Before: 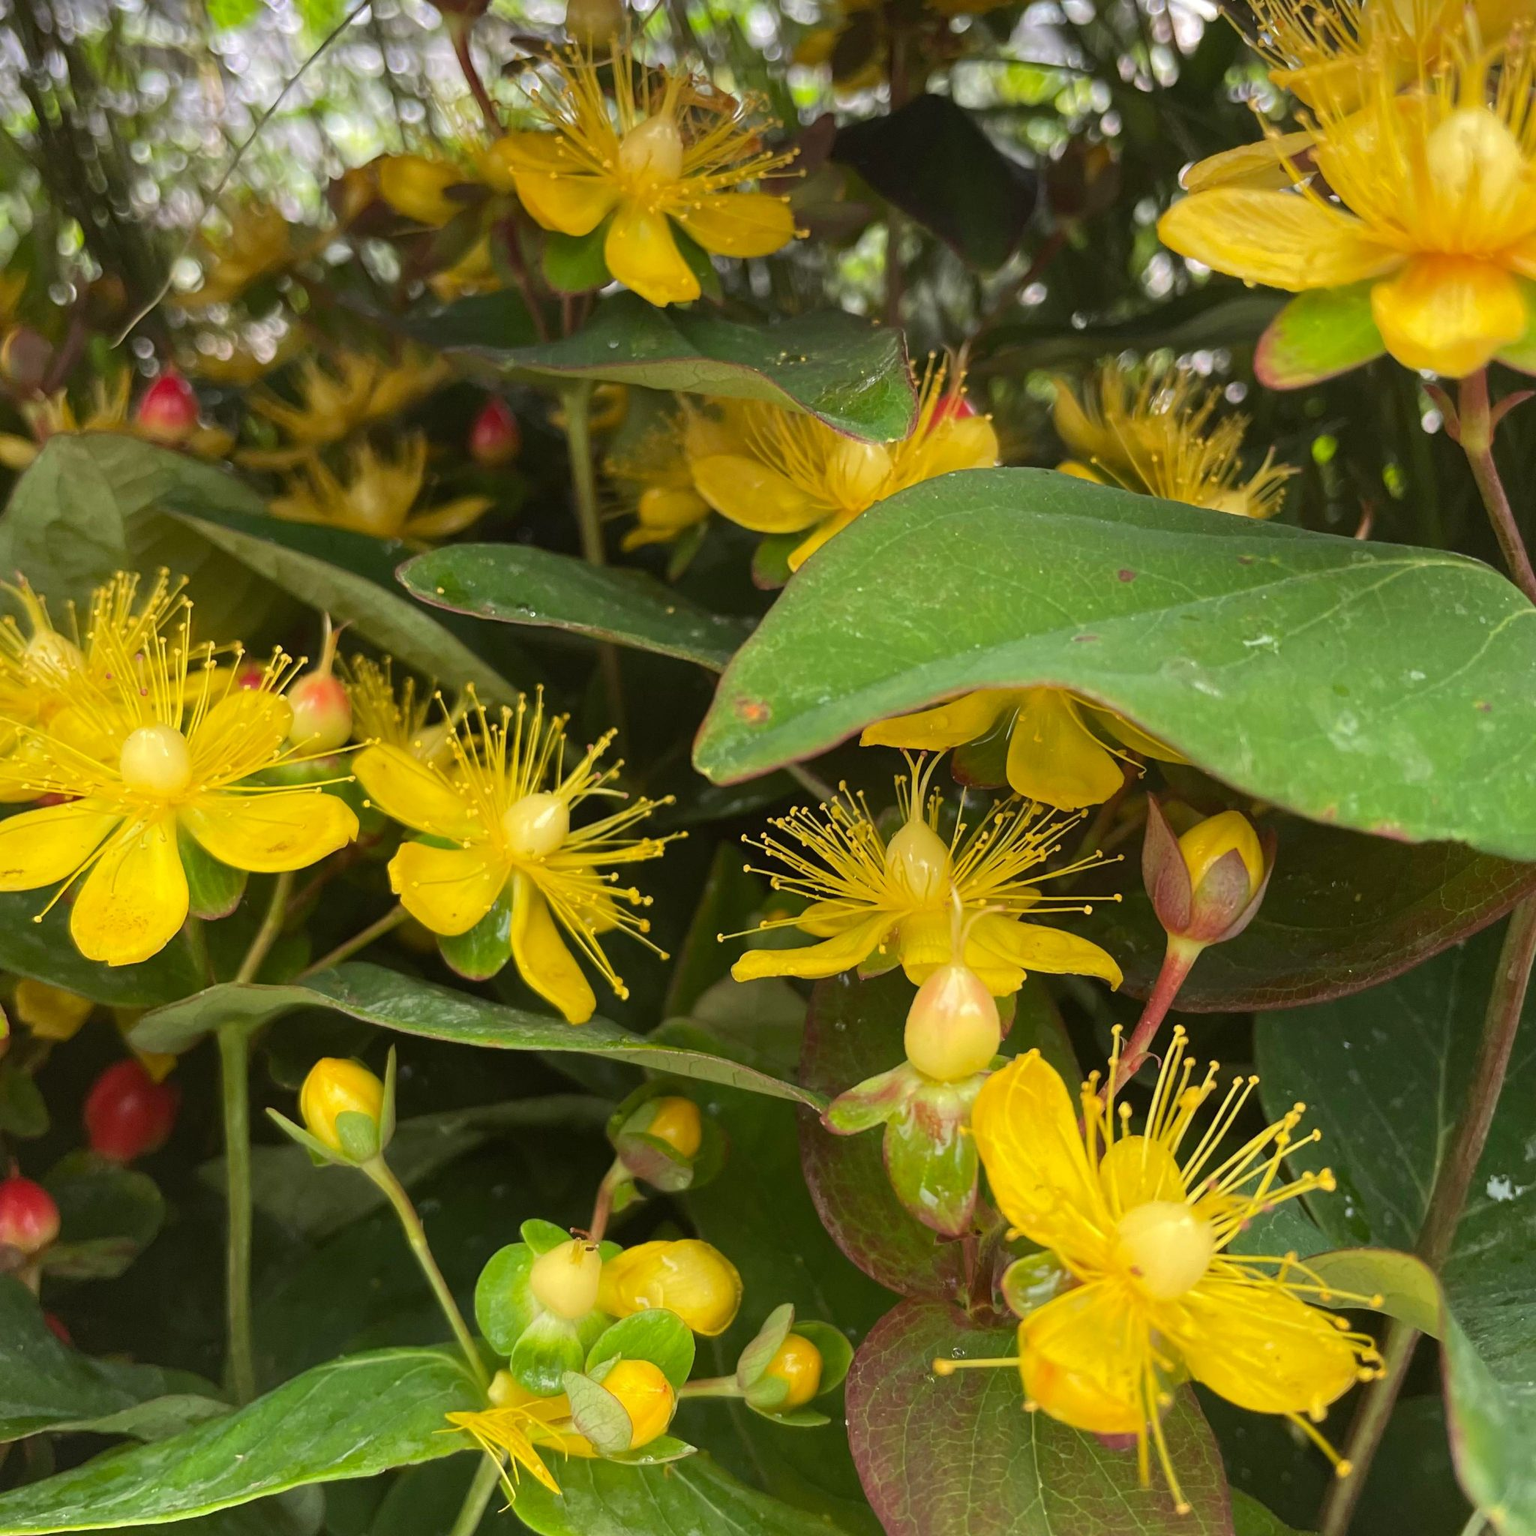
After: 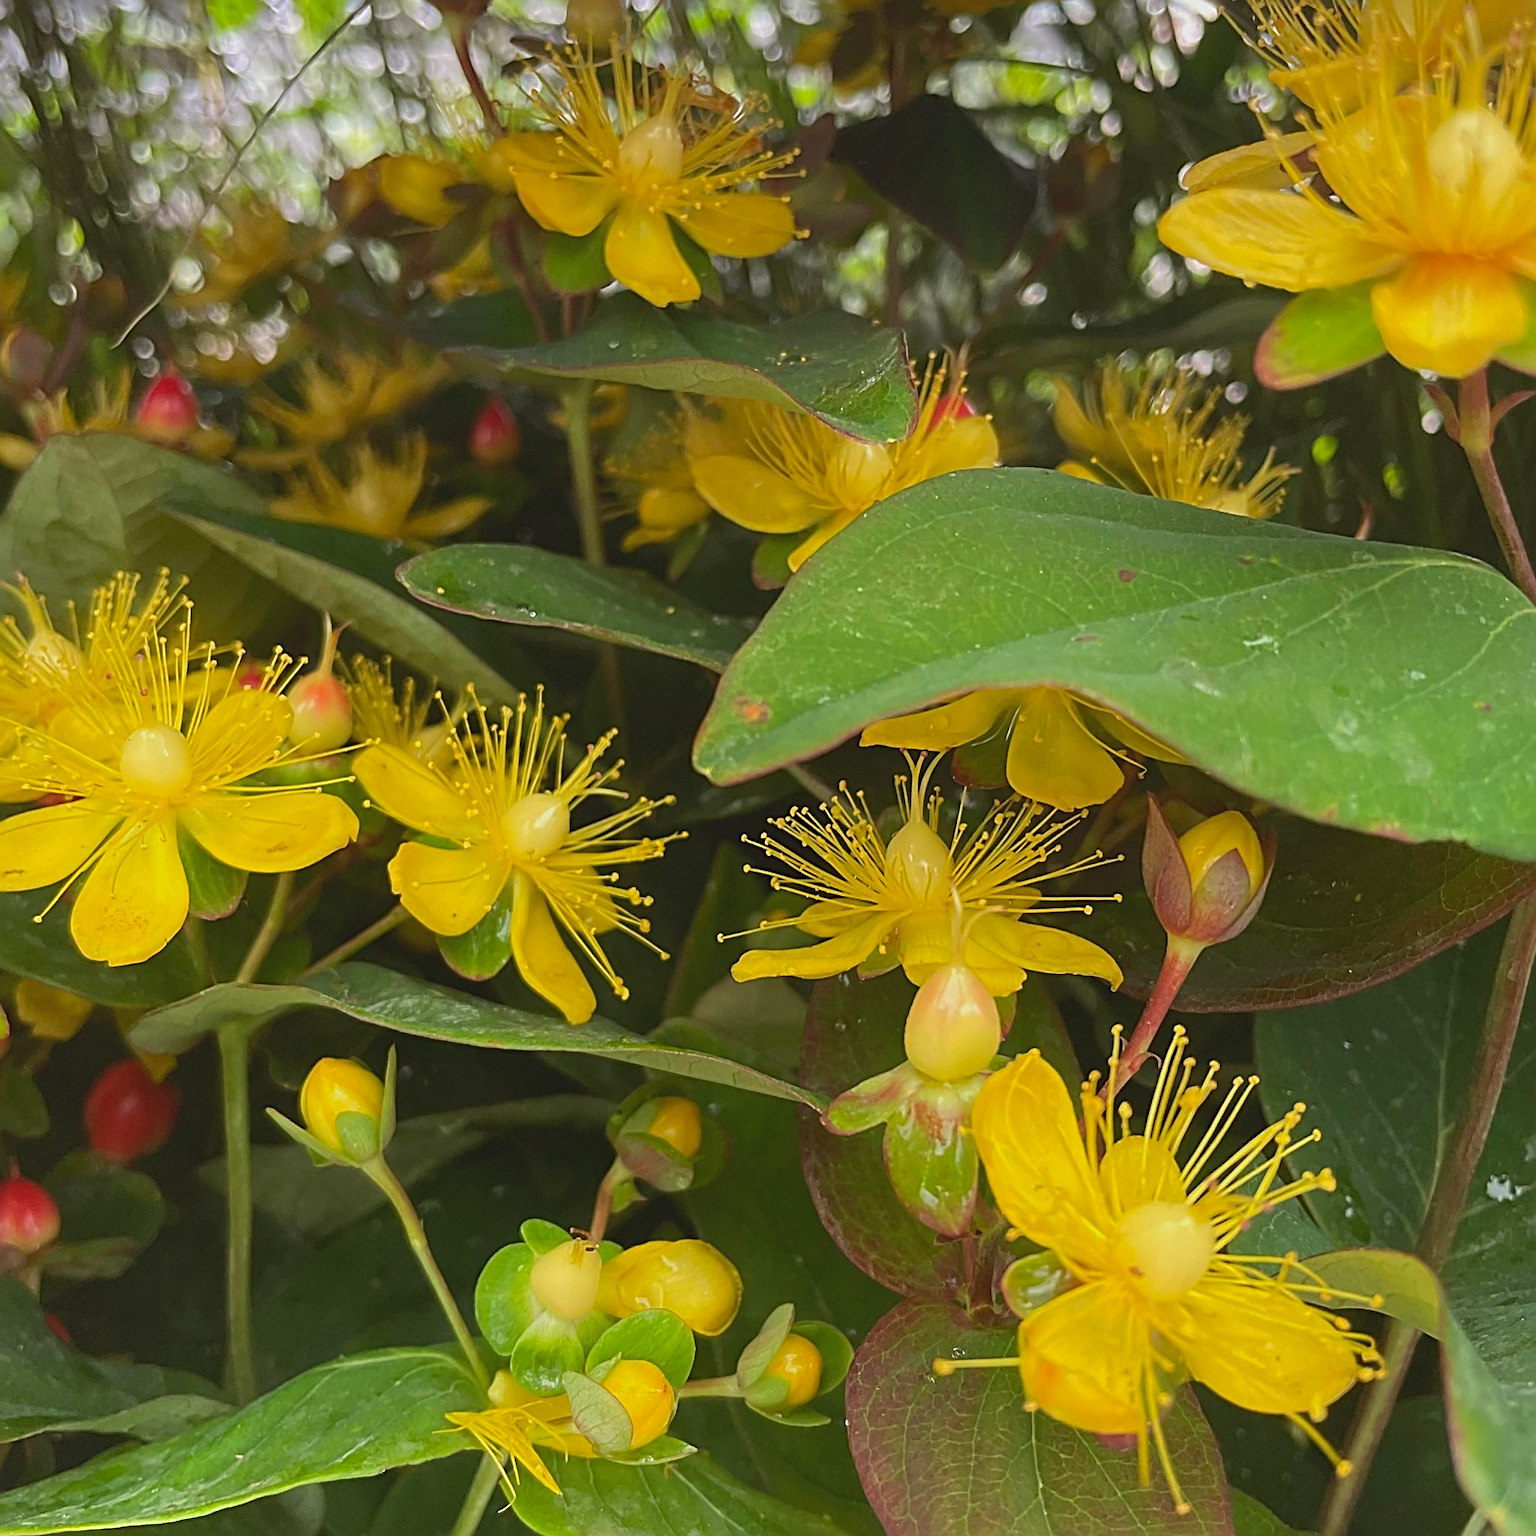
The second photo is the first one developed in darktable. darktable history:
sharpen: radius 3.025, amount 0.757
local contrast: highlights 68%, shadows 68%, detail 82%, midtone range 0.325
